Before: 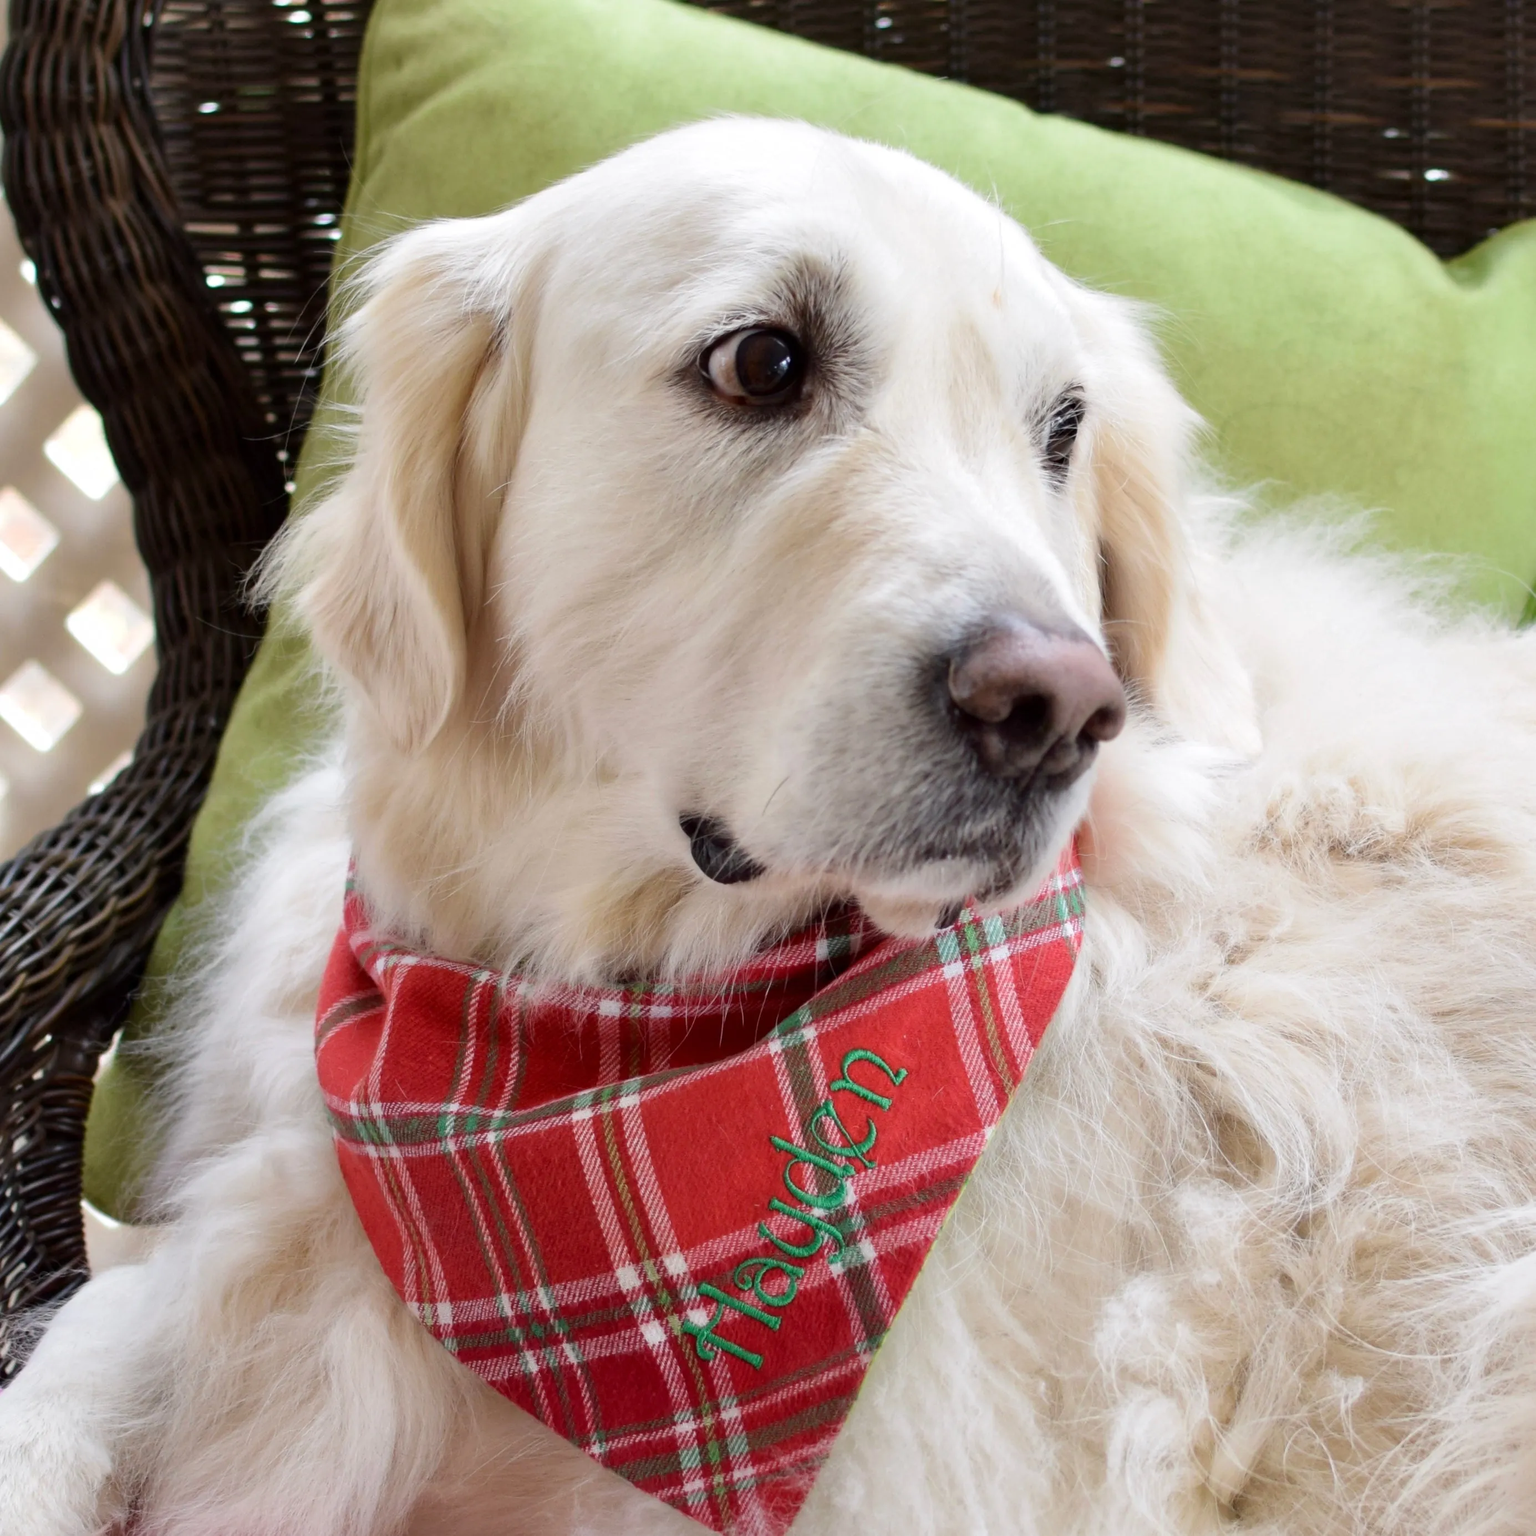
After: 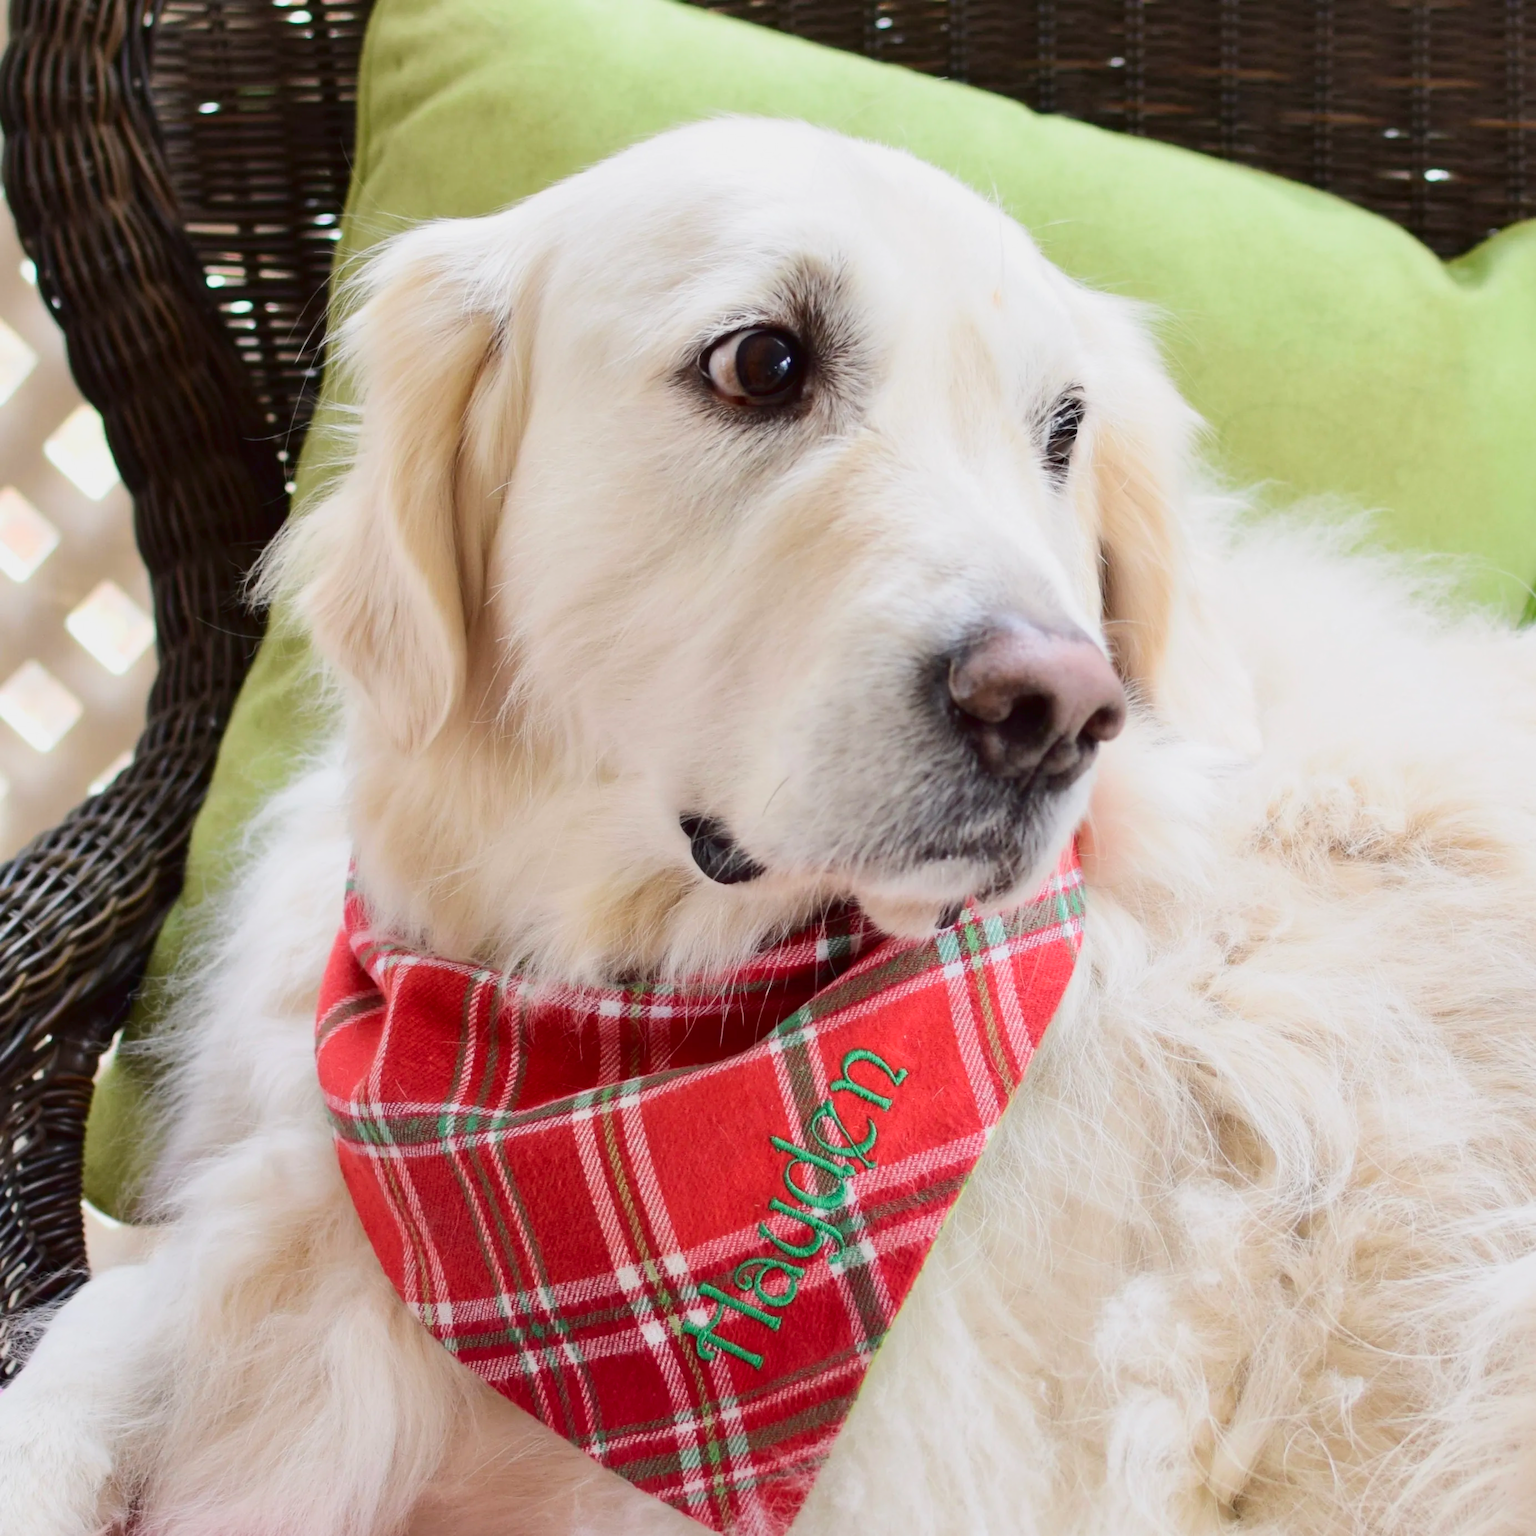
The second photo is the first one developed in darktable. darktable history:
tone curve: curves: ch0 [(0, 0.017) (0.239, 0.277) (0.508, 0.593) (0.826, 0.855) (1, 0.945)]; ch1 [(0, 0) (0.401, 0.42) (0.442, 0.47) (0.492, 0.498) (0.511, 0.504) (0.555, 0.586) (0.681, 0.739) (1, 1)]; ch2 [(0, 0) (0.411, 0.433) (0.5, 0.504) (0.545, 0.574) (1, 1)], color space Lab, linked channels, preserve colors none
